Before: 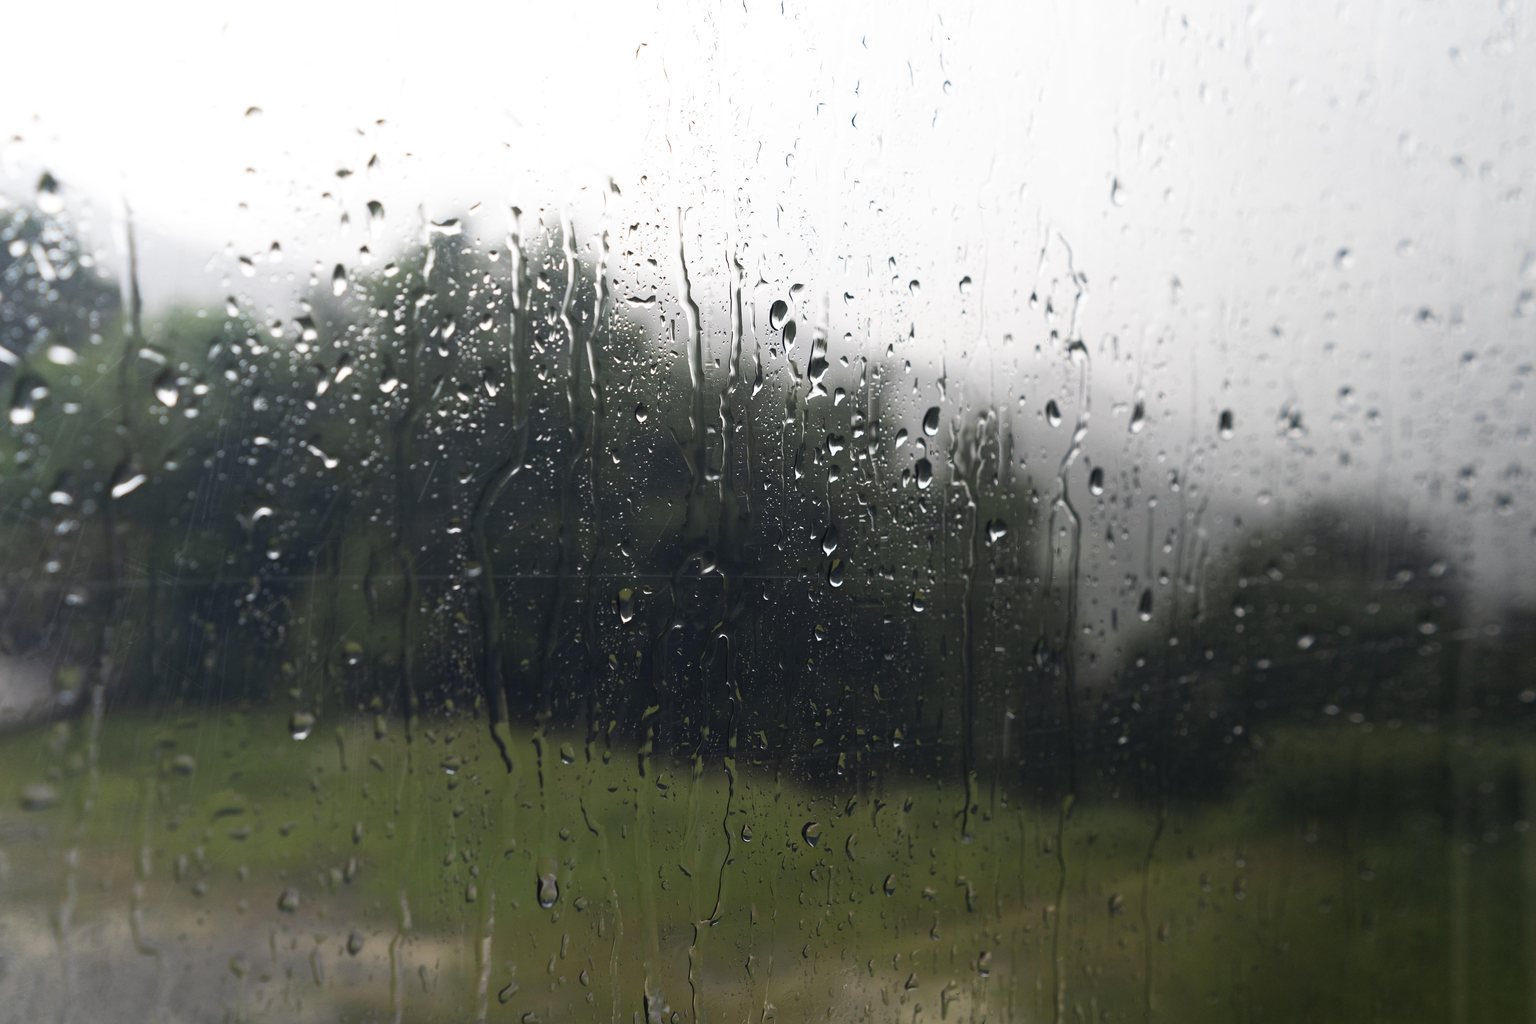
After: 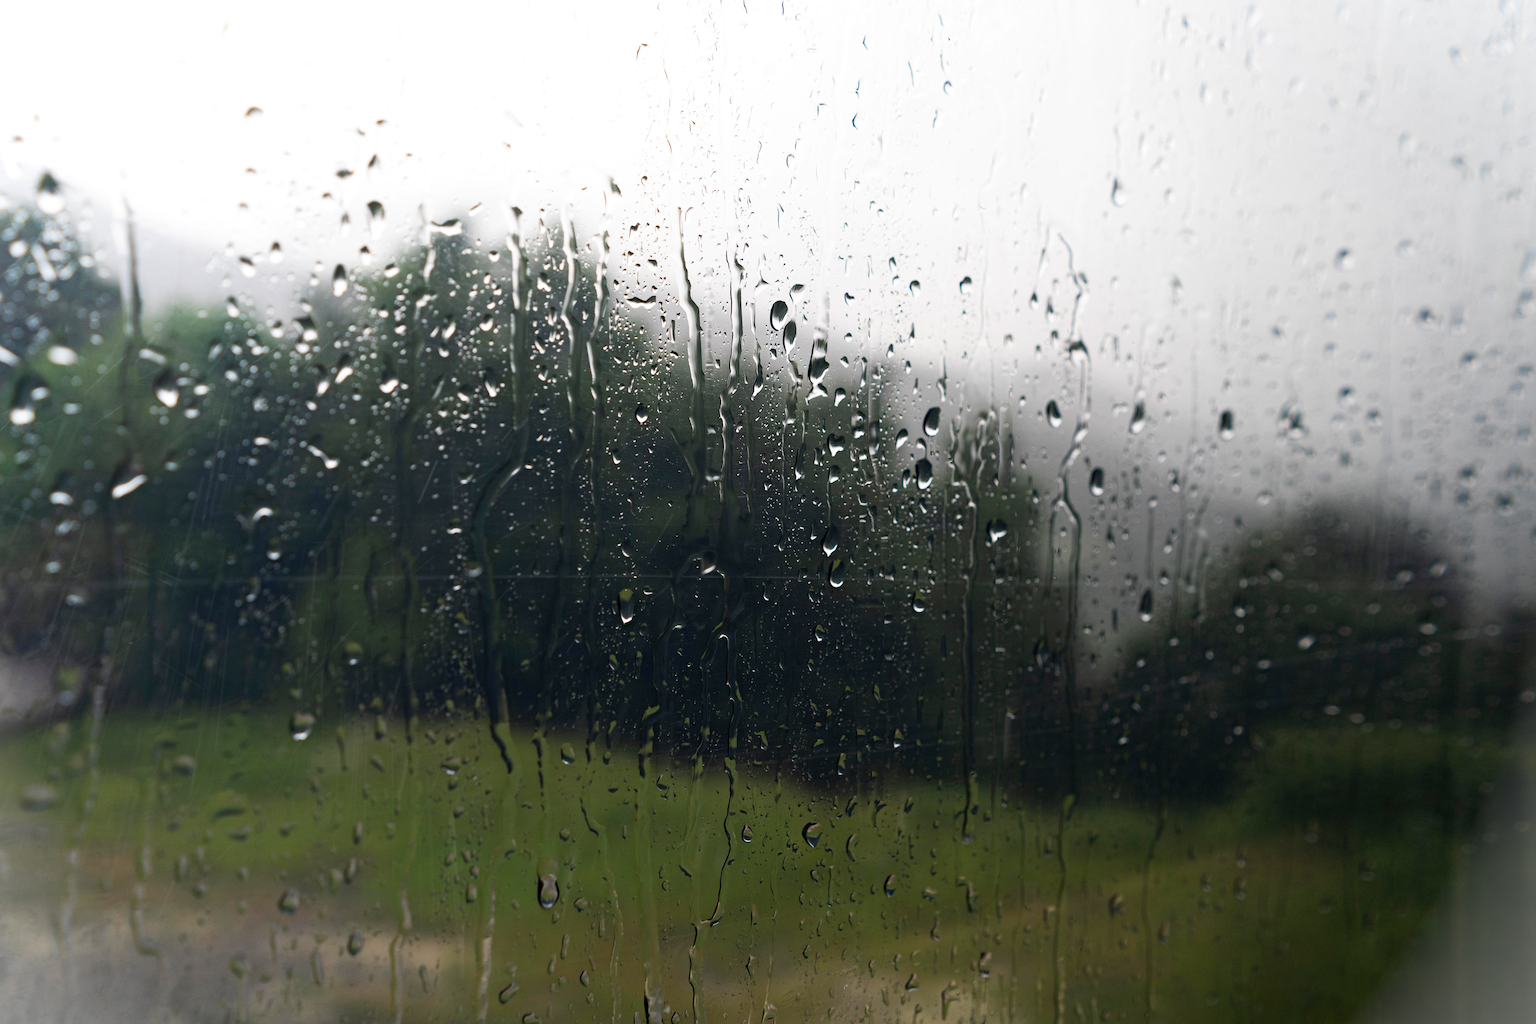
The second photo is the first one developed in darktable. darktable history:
vignetting: fall-off start 100%, brightness 0.3, saturation 0
haze removal: compatibility mode true, adaptive false
